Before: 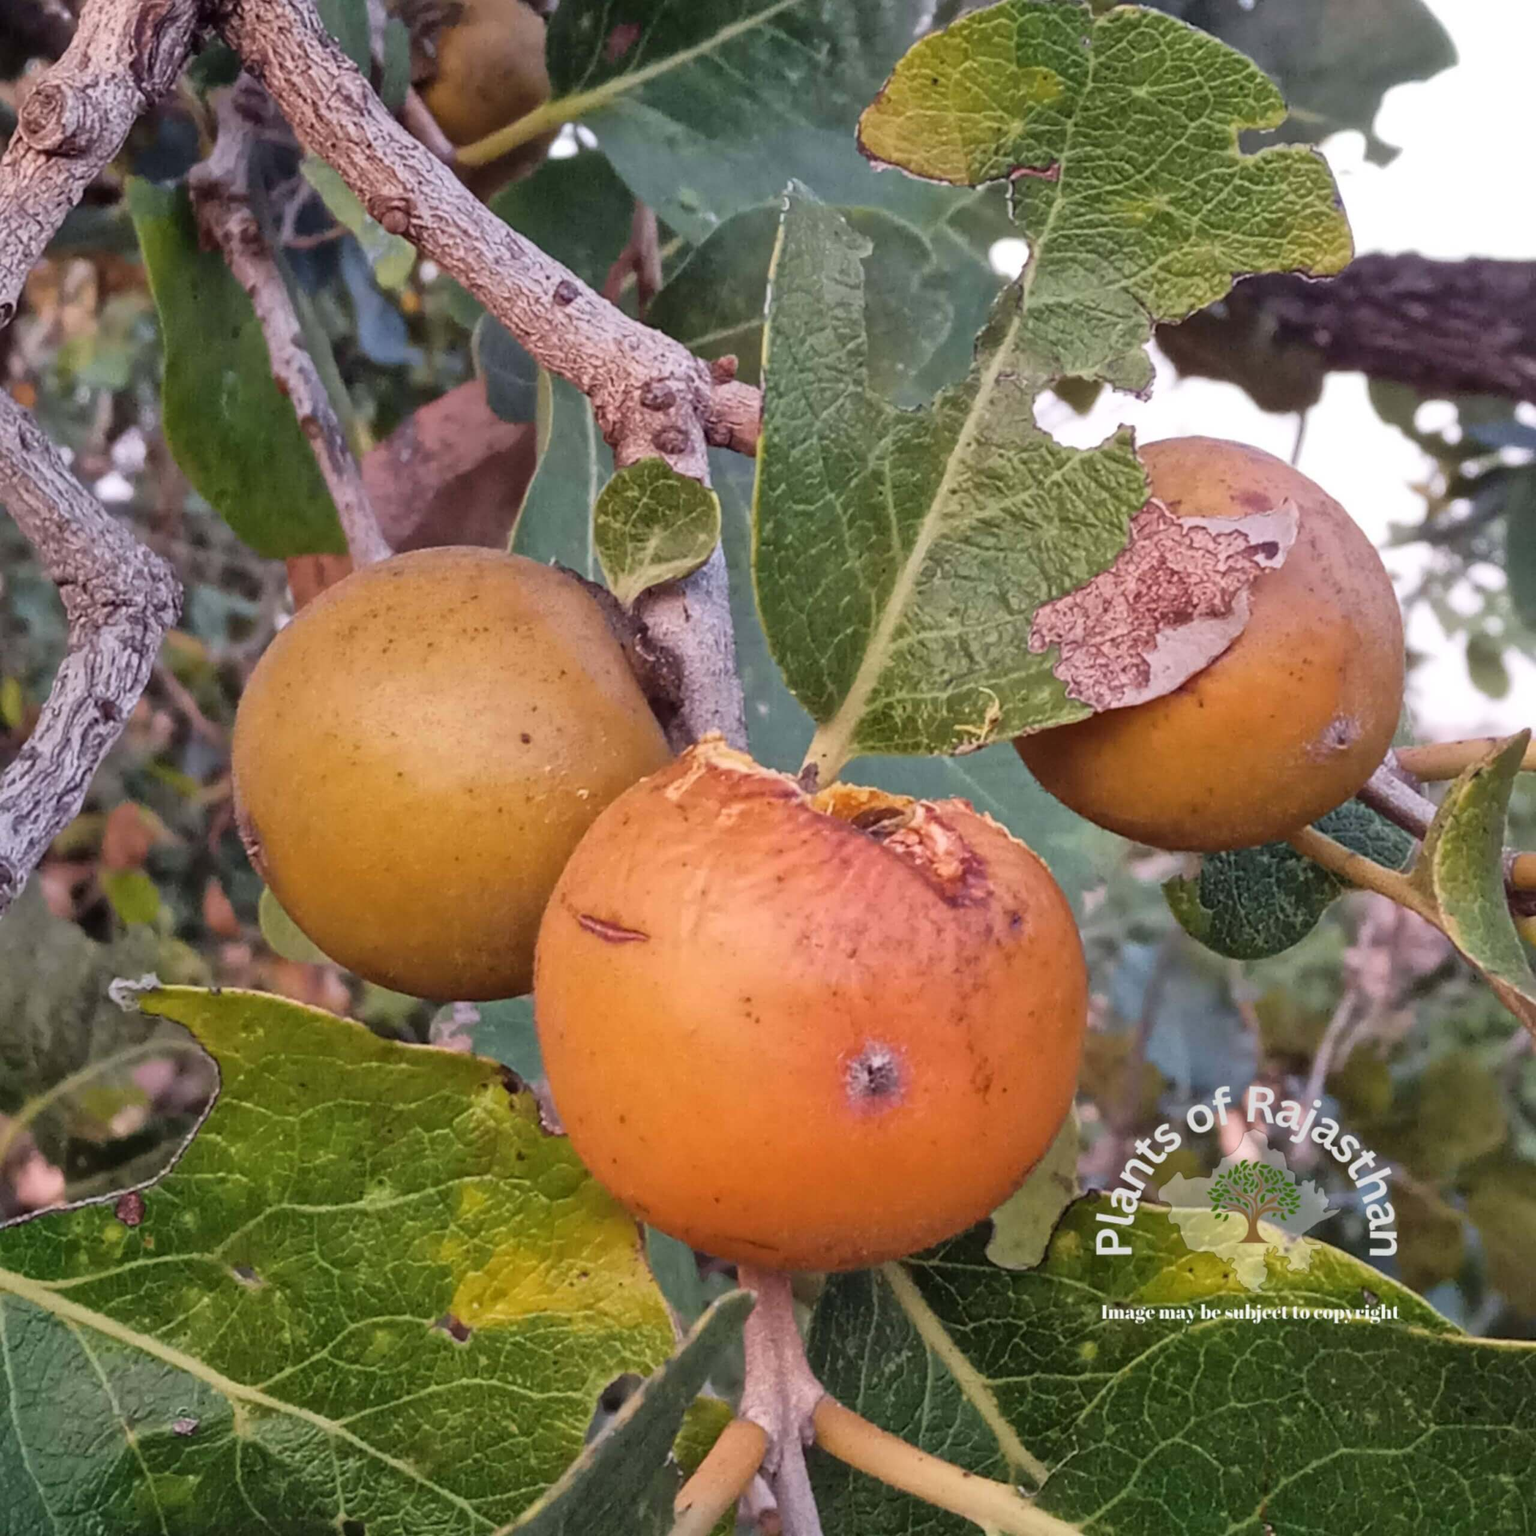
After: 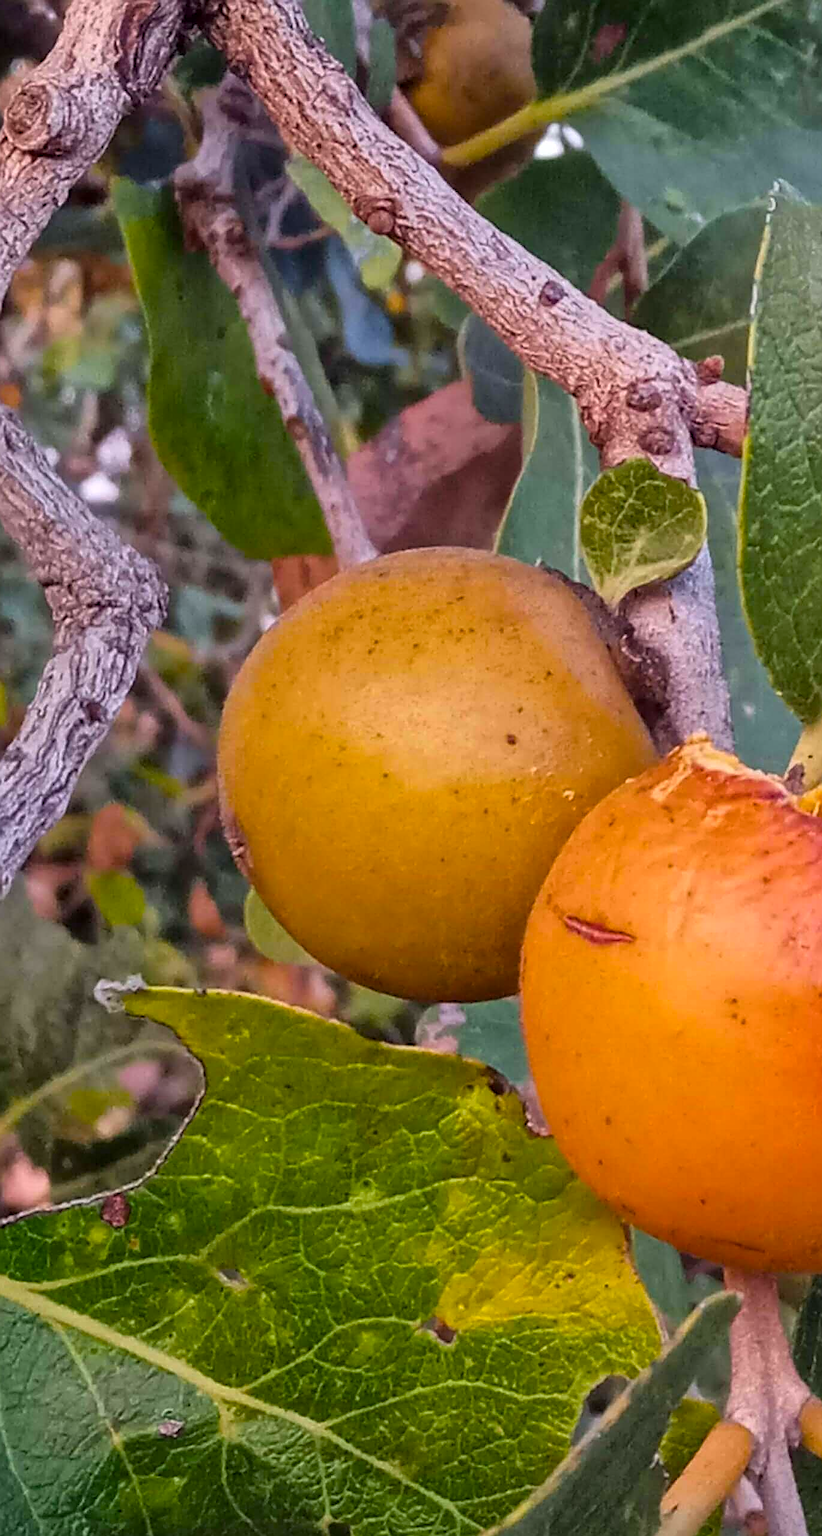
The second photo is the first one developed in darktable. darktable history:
crop: left 0.997%, right 45.506%, bottom 0.087%
local contrast: highlights 104%, shadows 99%, detail 119%, midtone range 0.2
color balance rgb: perceptual saturation grading › global saturation 30.535%, global vibrance 20%
sharpen: radius 1.415, amount 1.234, threshold 0.624
exposure: exposure -0.025 EV, compensate highlight preservation false
